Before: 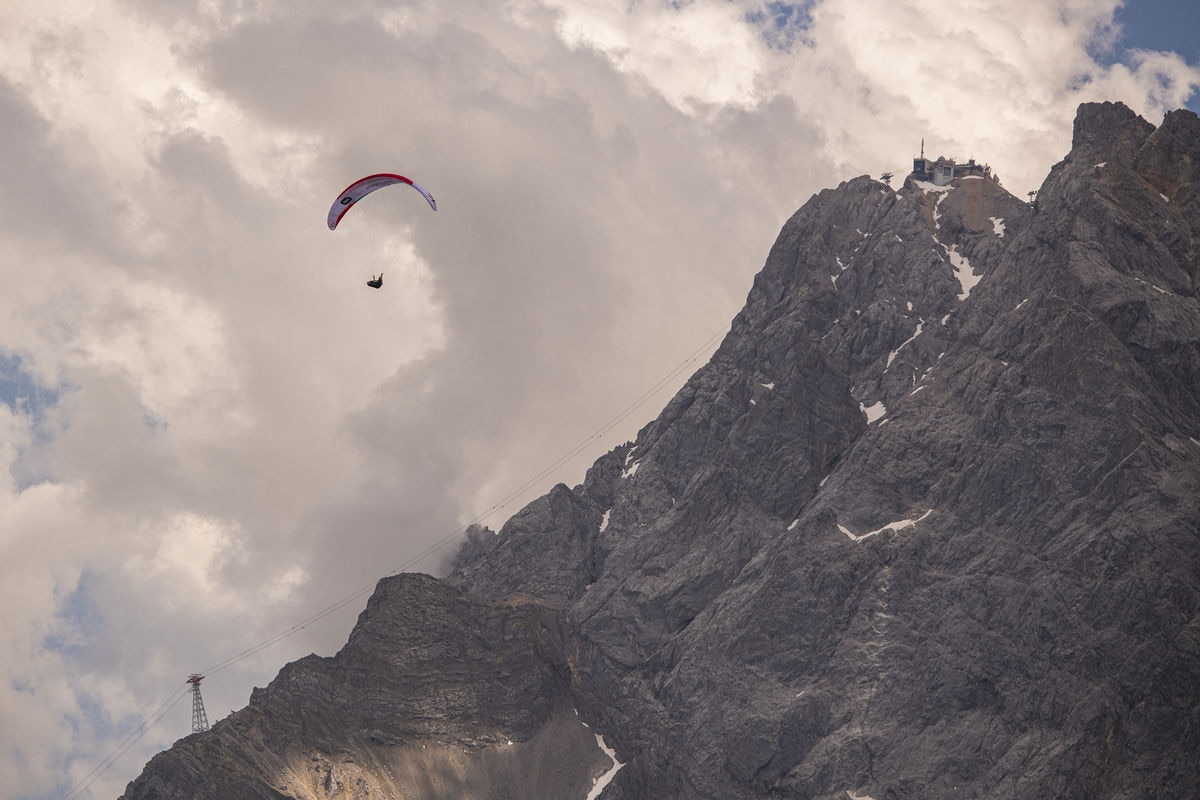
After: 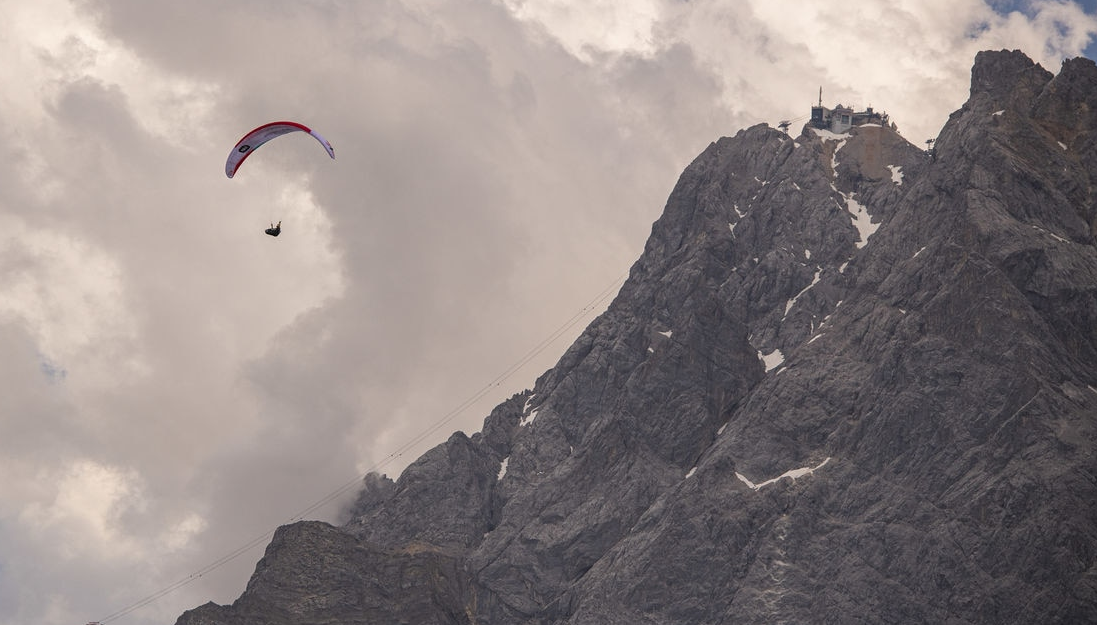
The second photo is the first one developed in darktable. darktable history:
crop: left 8.522%, top 6.559%, bottom 15.278%
